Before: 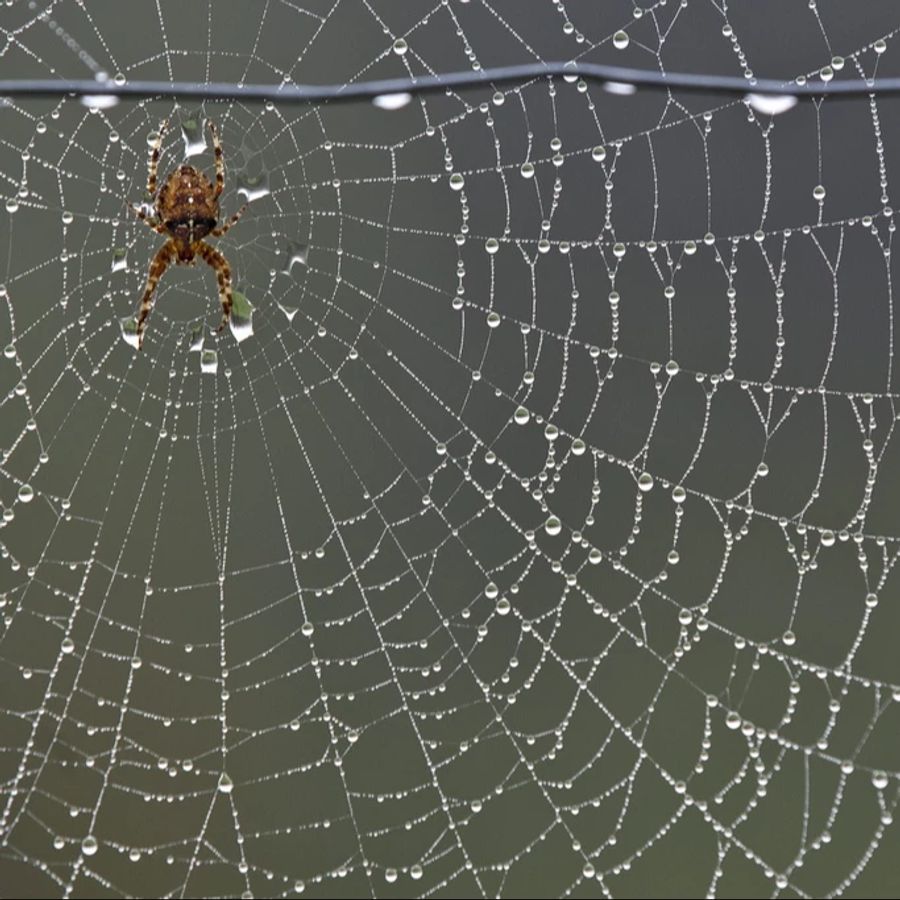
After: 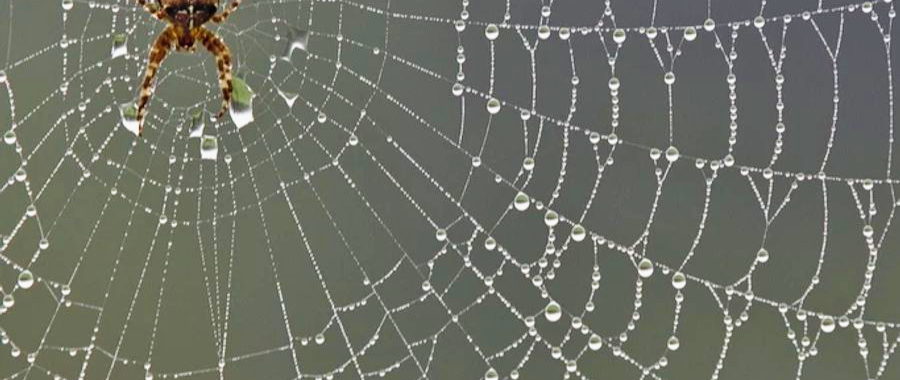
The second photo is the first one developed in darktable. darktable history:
crop and rotate: top 23.814%, bottom 33.936%
tone curve: curves: ch0 [(0, 0.012) (0.093, 0.11) (0.345, 0.425) (0.457, 0.562) (0.628, 0.738) (0.839, 0.909) (0.998, 0.978)]; ch1 [(0, 0) (0.437, 0.408) (0.472, 0.47) (0.502, 0.497) (0.527, 0.523) (0.568, 0.577) (0.62, 0.66) (0.669, 0.748) (0.859, 0.899) (1, 1)]; ch2 [(0, 0) (0.33, 0.301) (0.421, 0.443) (0.473, 0.498) (0.509, 0.502) (0.535, 0.545) (0.549, 0.576) (0.644, 0.703) (1, 1)], preserve colors none
velvia: on, module defaults
